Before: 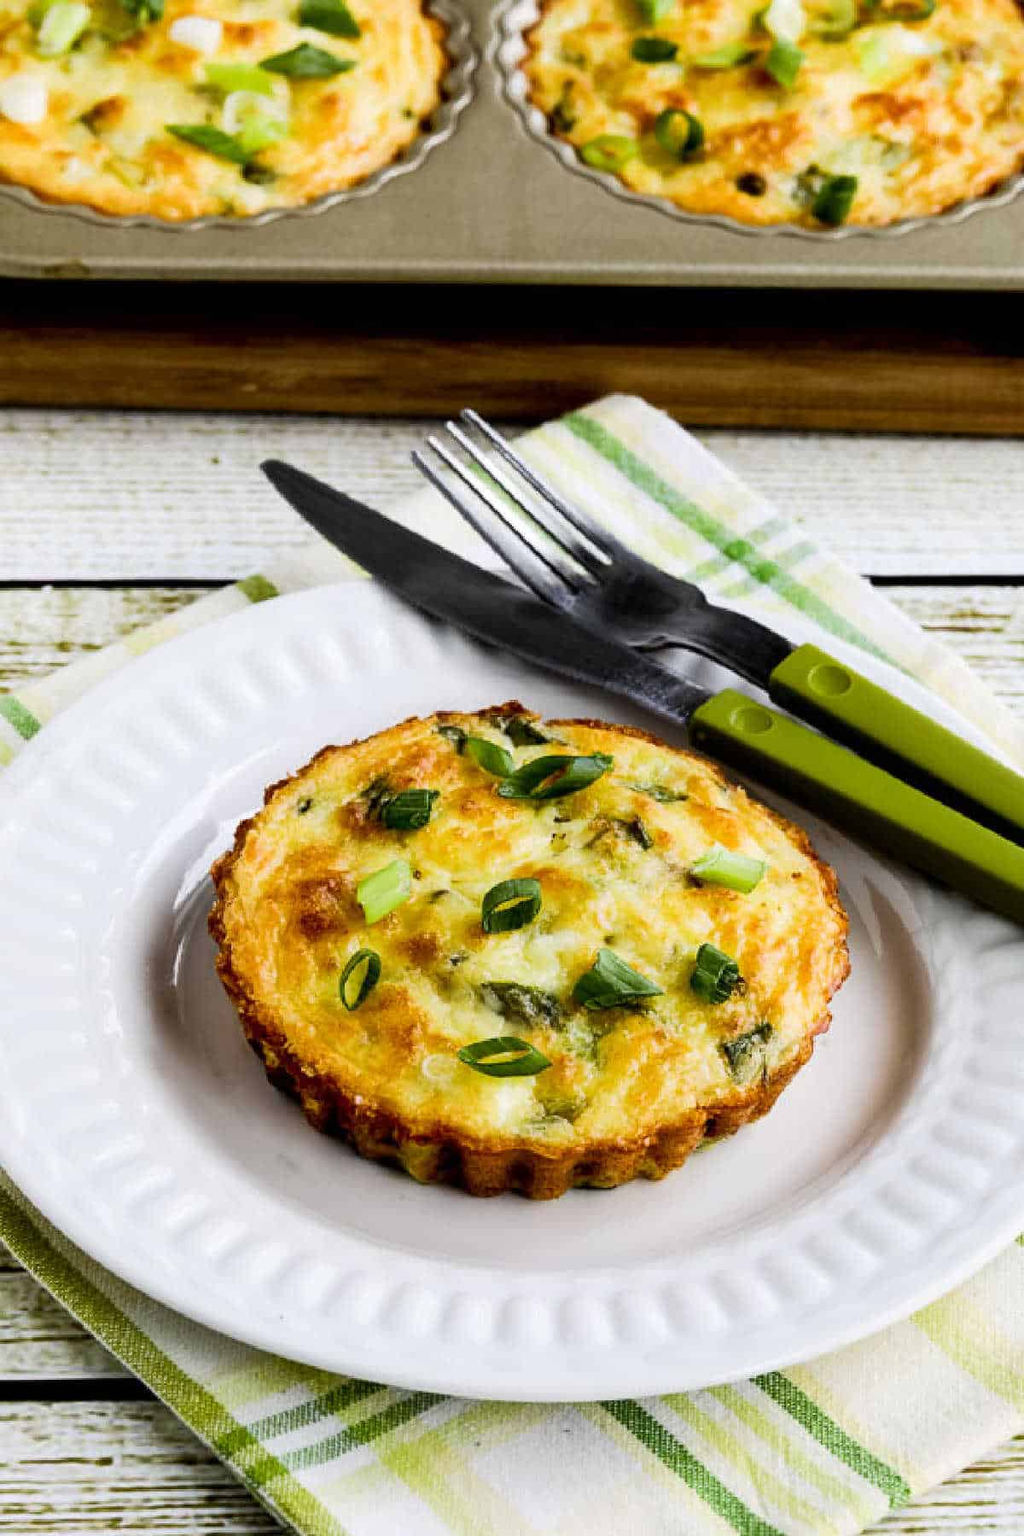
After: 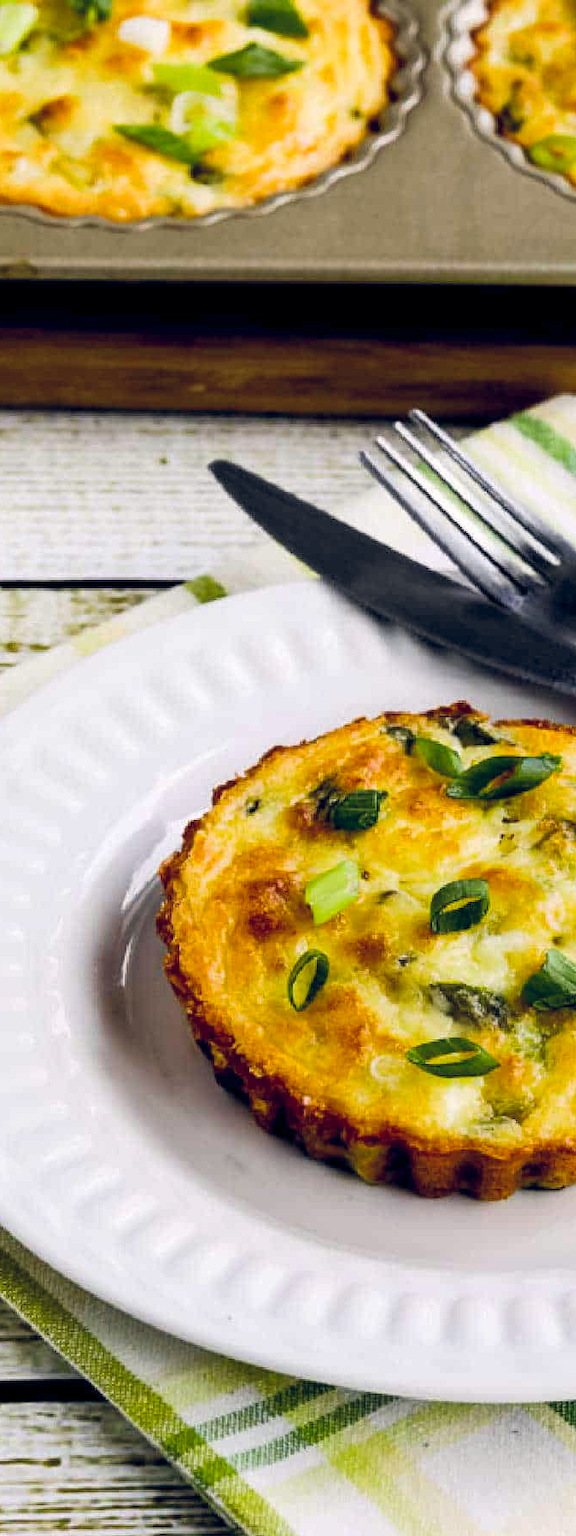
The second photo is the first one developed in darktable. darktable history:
crop: left 5.114%, right 38.589%
color balance rgb: shadows lift › hue 87.51°, highlights gain › chroma 0.68%, highlights gain › hue 55.1°, global offset › chroma 0.13%, global offset › hue 253.66°, linear chroma grading › global chroma 0.5%, perceptual saturation grading › global saturation 16.38%
